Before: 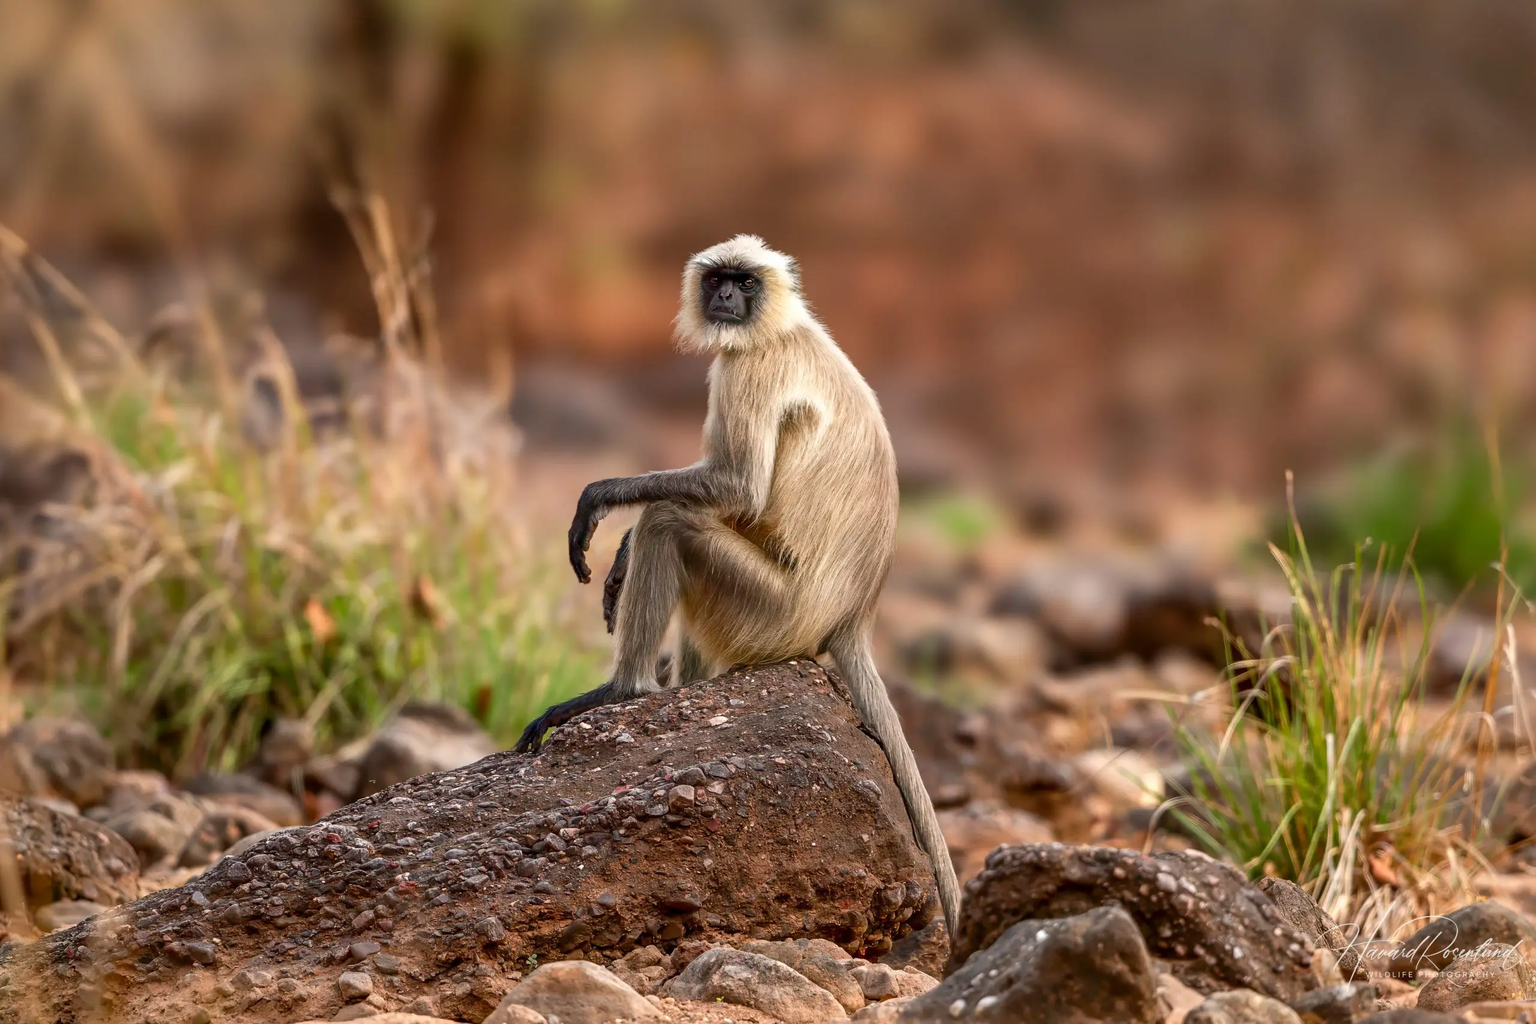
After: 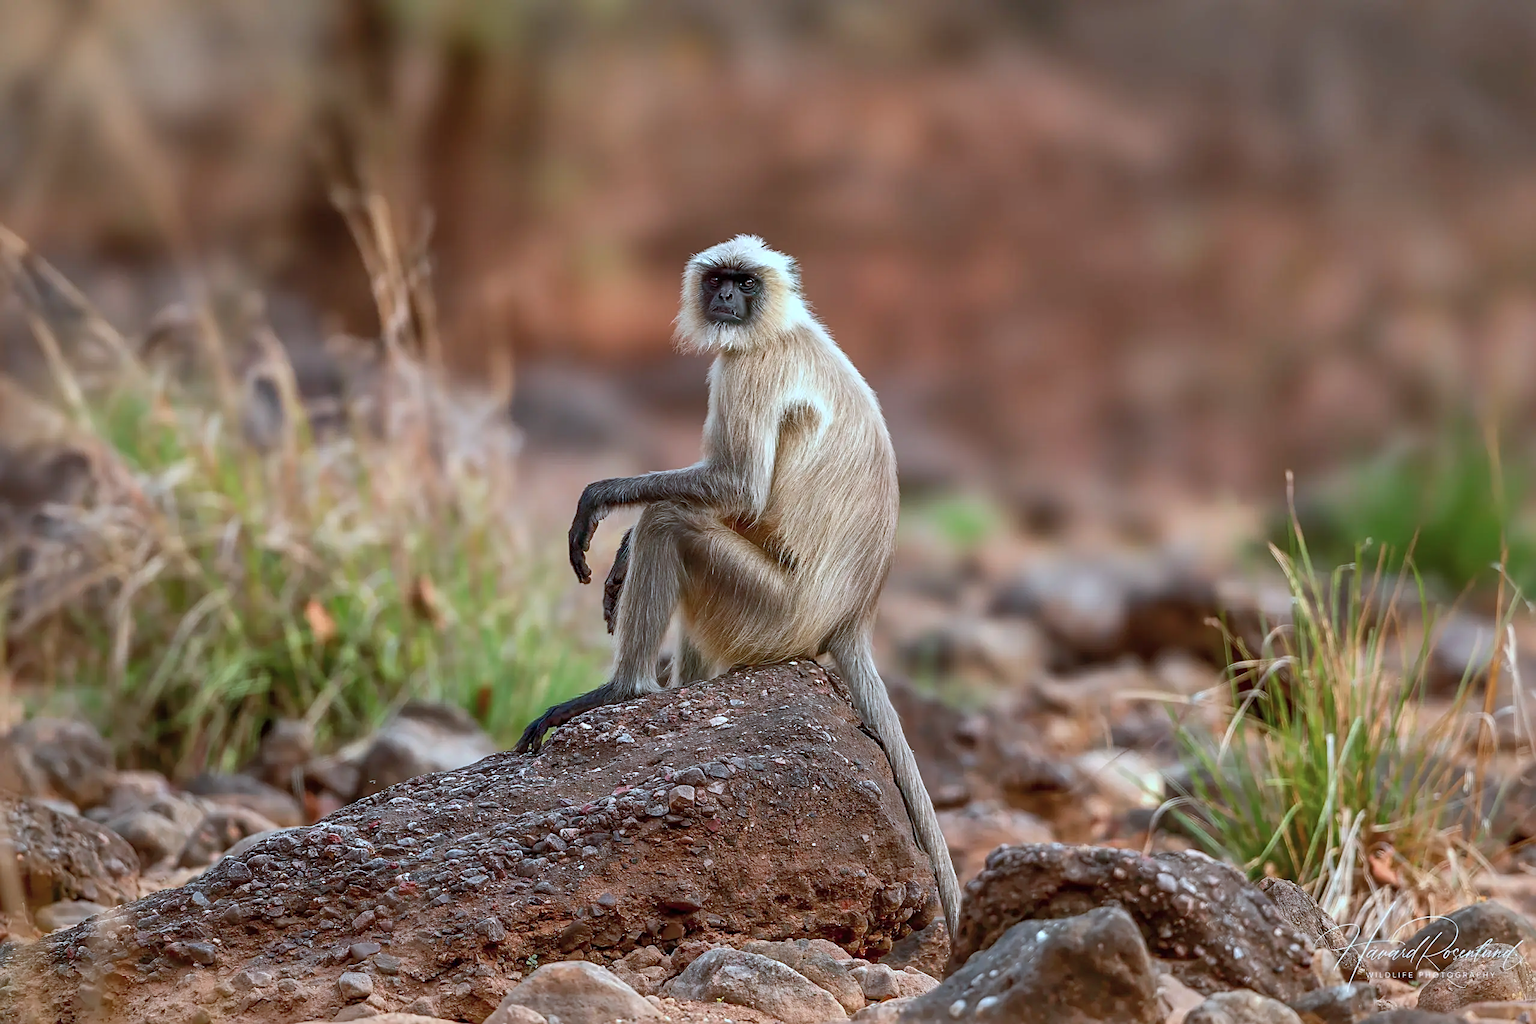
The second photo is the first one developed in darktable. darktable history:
shadows and highlights: on, module defaults
sharpen: on, module defaults
color correction: highlights a* -9.73, highlights b* -21.22
